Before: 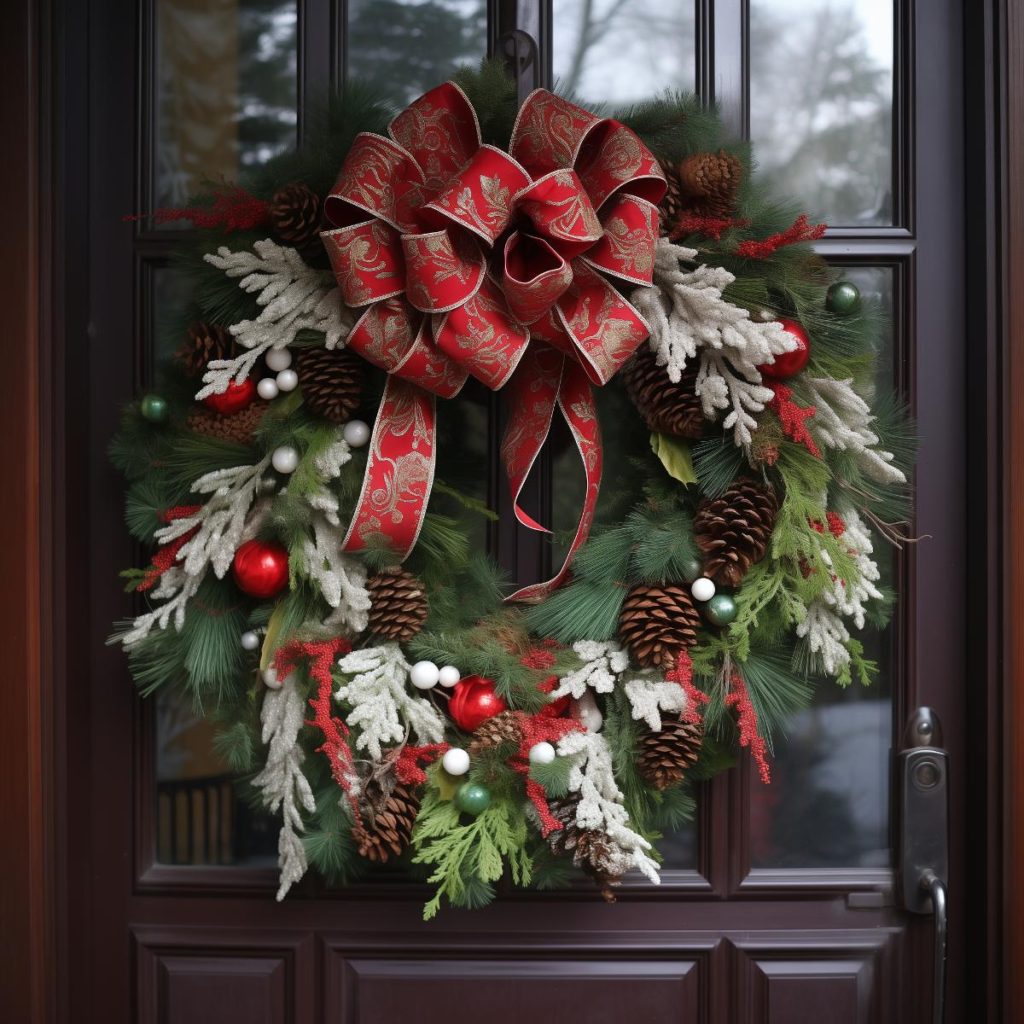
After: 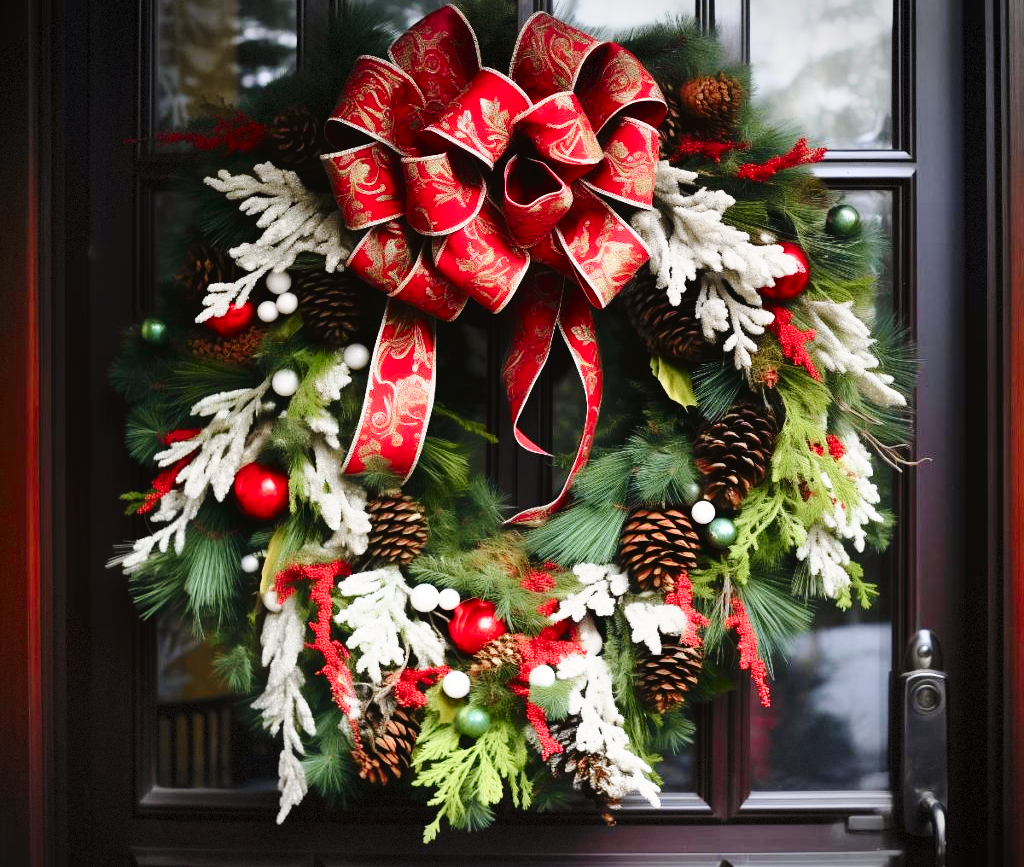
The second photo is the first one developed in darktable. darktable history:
tone curve: curves: ch0 [(0, 0.024) (0.049, 0.038) (0.176, 0.162) (0.311, 0.337) (0.416, 0.471) (0.565, 0.658) (0.817, 0.911) (1, 1)]; ch1 [(0, 0) (0.339, 0.358) (0.445, 0.439) (0.476, 0.47) (0.504, 0.504) (0.53, 0.511) (0.557, 0.558) (0.627, 0.664) (0.728, 0.786) (1, 1)]; ch2 [(0, 0) (0.327, 0.324) (0.417, 0.44) (0.46, 0.453) (0.502, 0.504) (0.526, 0.52) (0.549, 0.561) (0.619, 0.657) (0.76, 0.765) (1, 1)], color space Lab, independent channels, preserve colors none
base curve: curves: ch0 [(0, 0) (0.028, 0.03) (0.121, 0.232) (0.46, 0.748) (0.859, 0.968) (1, 1)], preserve colors none
crop: top 7.578%, bottom 7.754%
tone equalizer: on, module defaults
vignetting: fall-off start 99.64%, brightness -0.293, width/height ratio 1.324, dithering 8-bit output, unbound false
